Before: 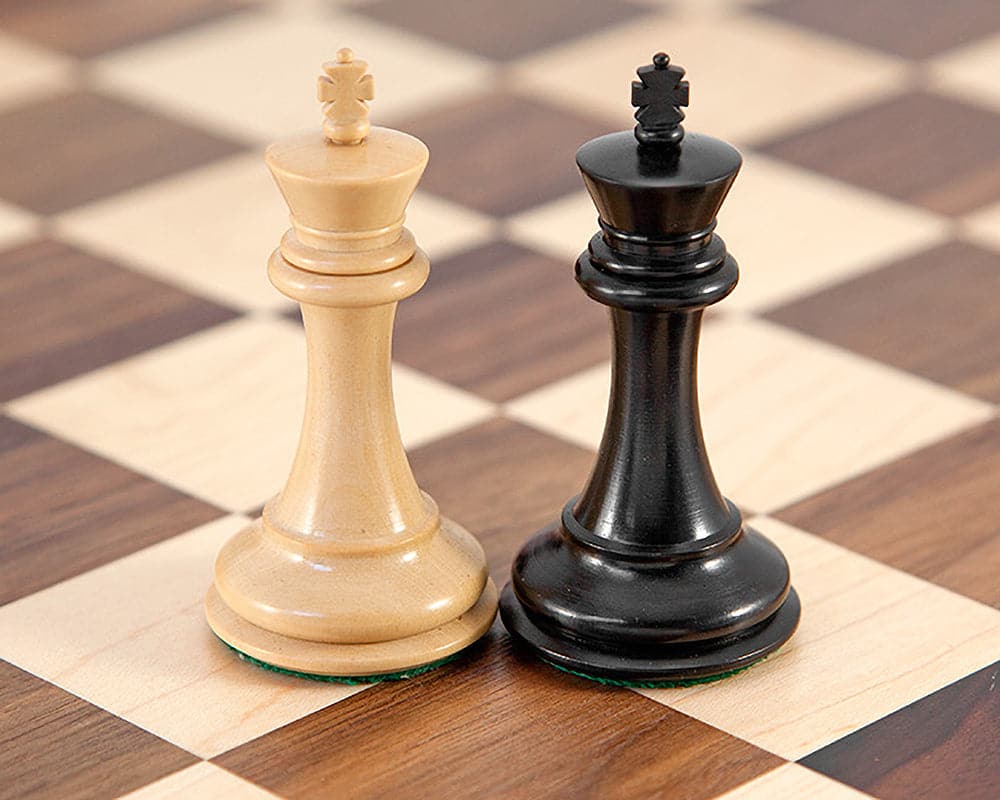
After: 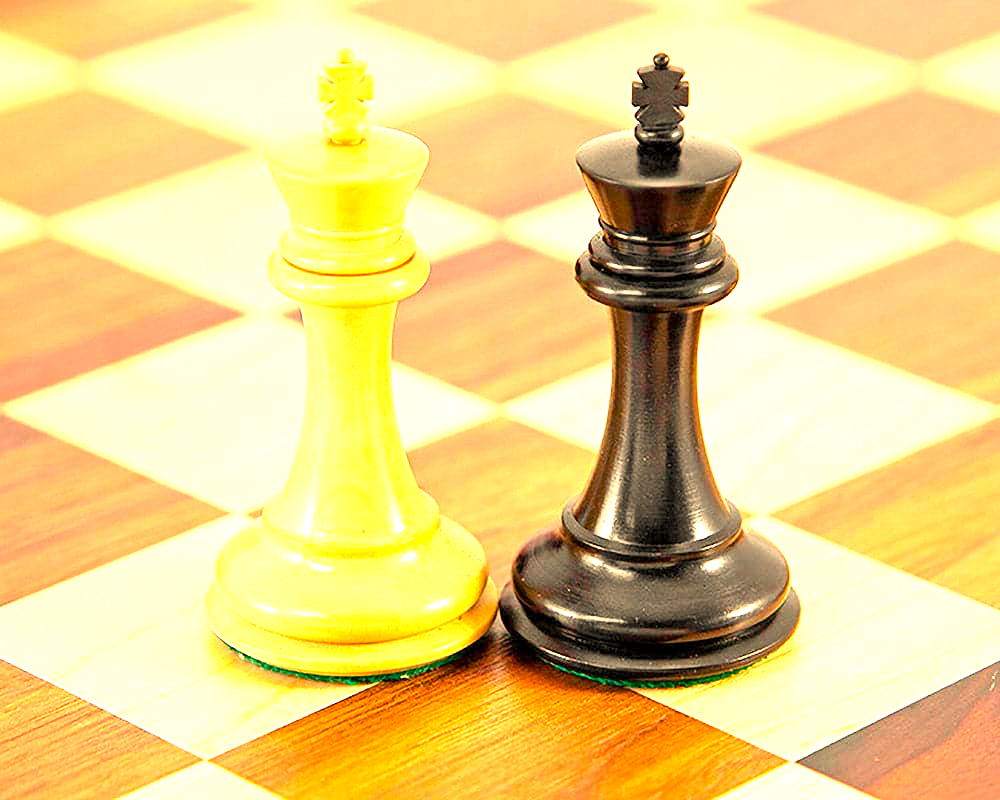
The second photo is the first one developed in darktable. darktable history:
white balance: red 1.138, green 0.996, blue 0.812
exposure: black level correction 0.001, exposure 1.719 EV, compensate exposure bias true, compensate highlight preservation false
color balance rgb: perceptual saturation grading › global saturation 25%, global vibrance 20%
